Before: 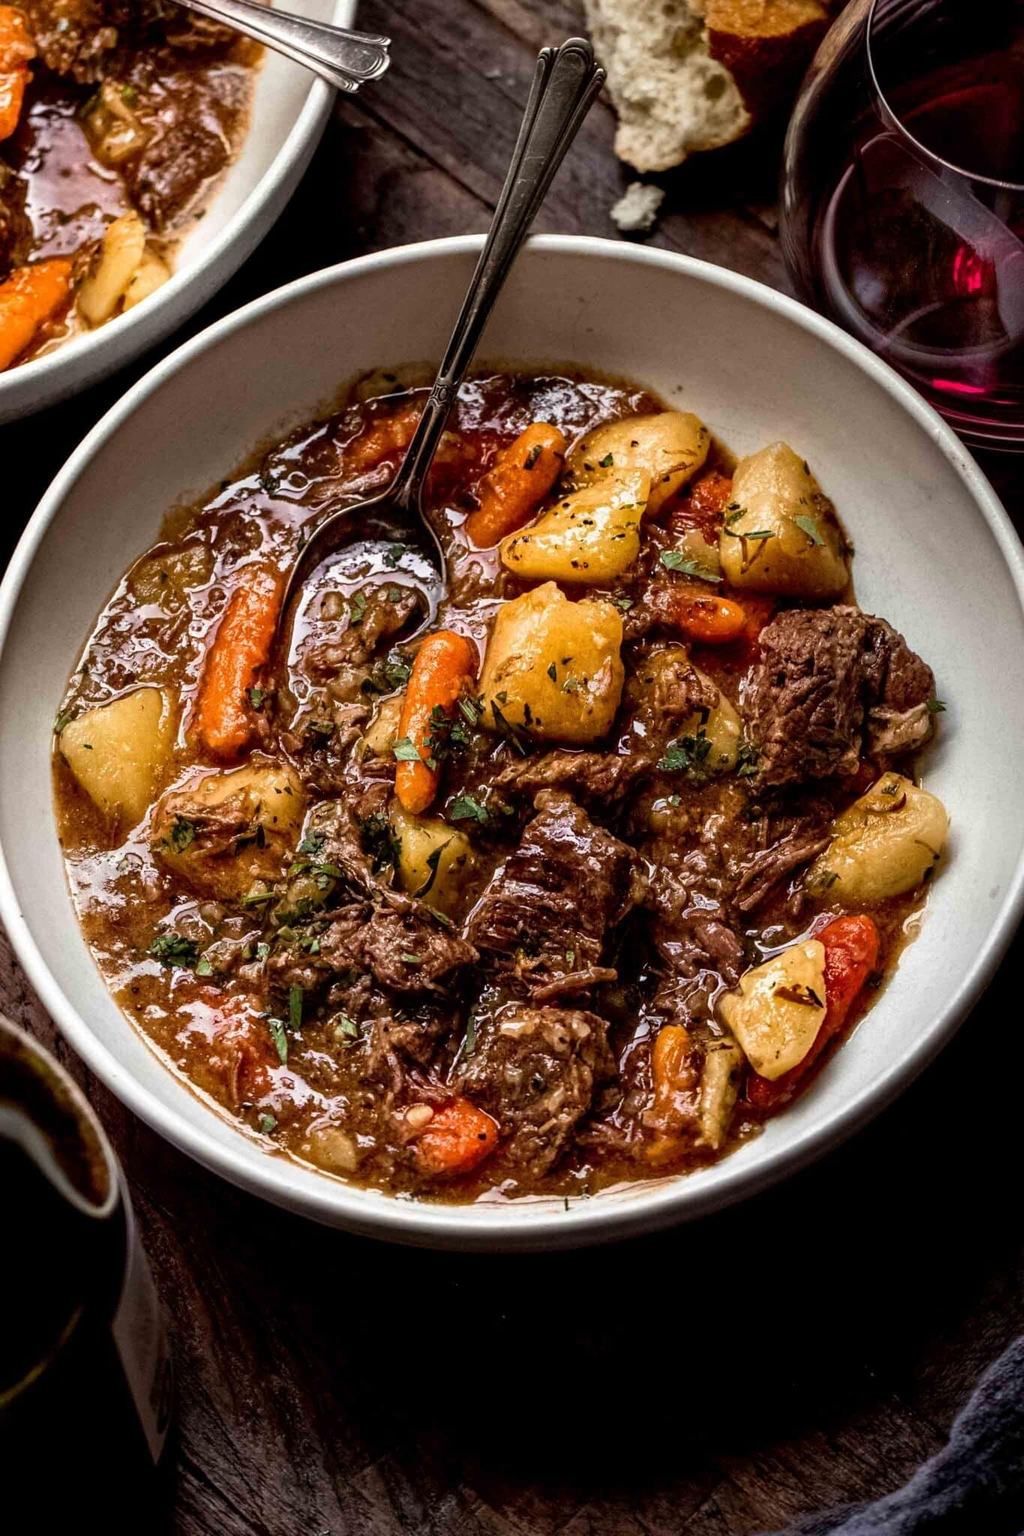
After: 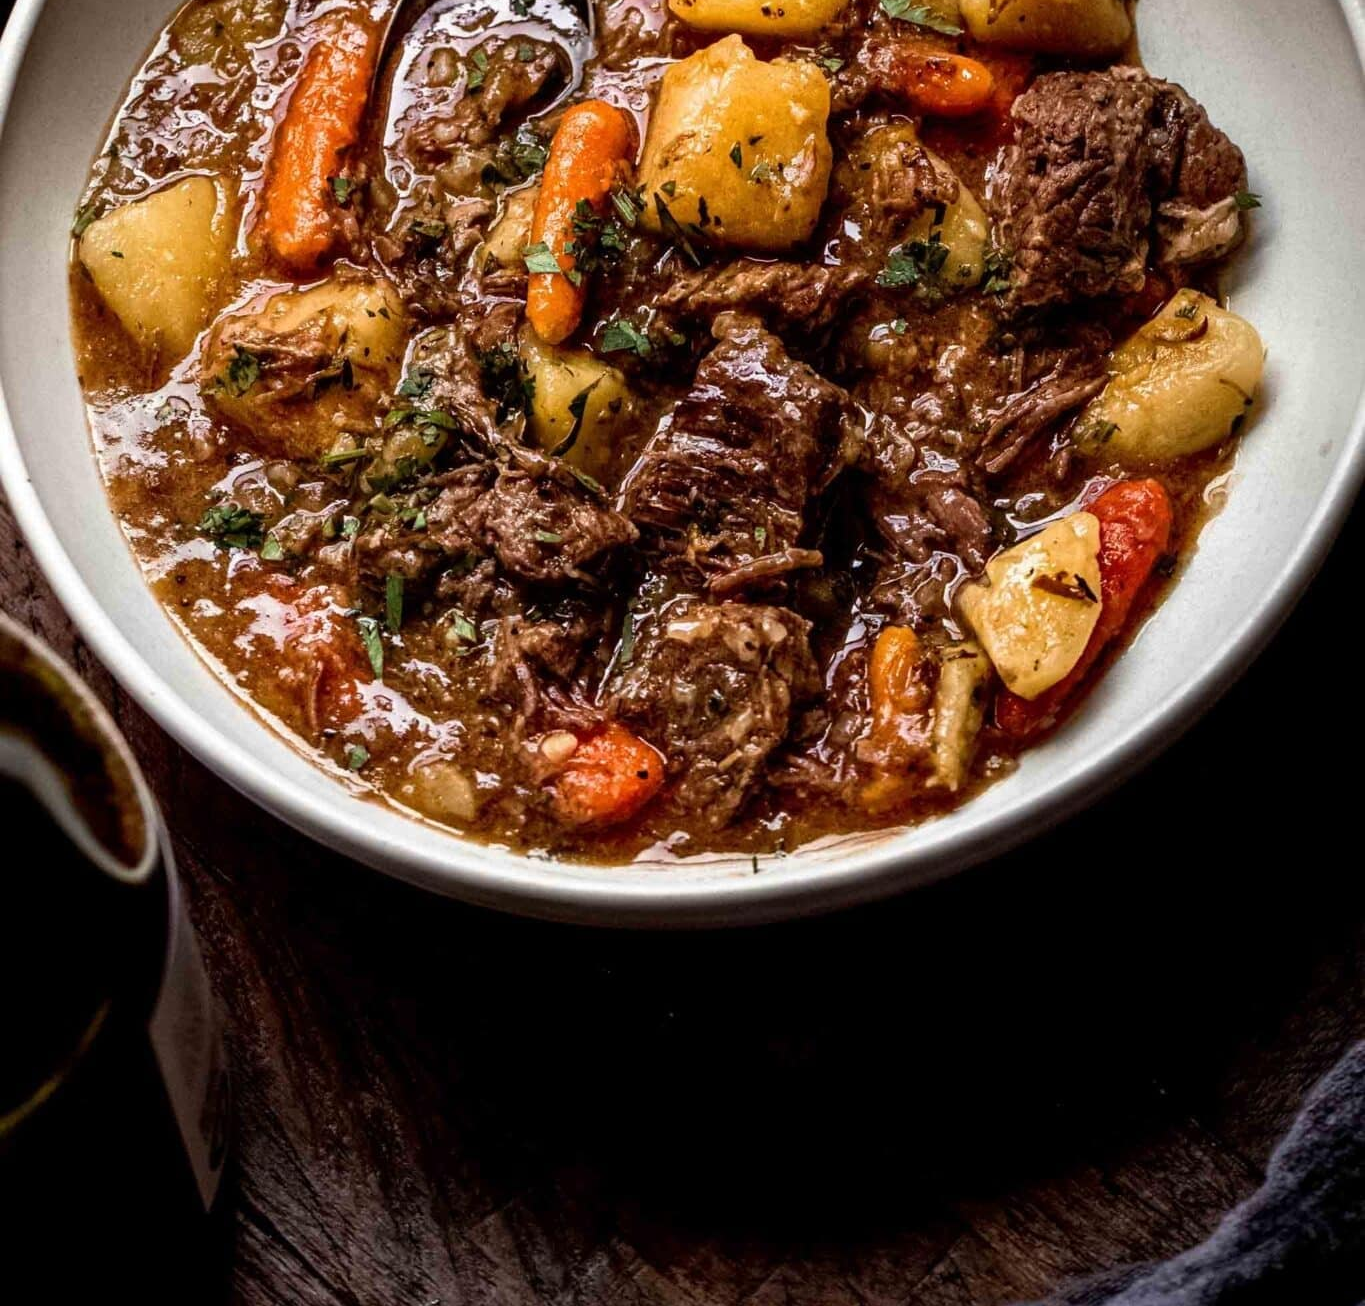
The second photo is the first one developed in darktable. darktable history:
crop and rotate: top 36.202%
